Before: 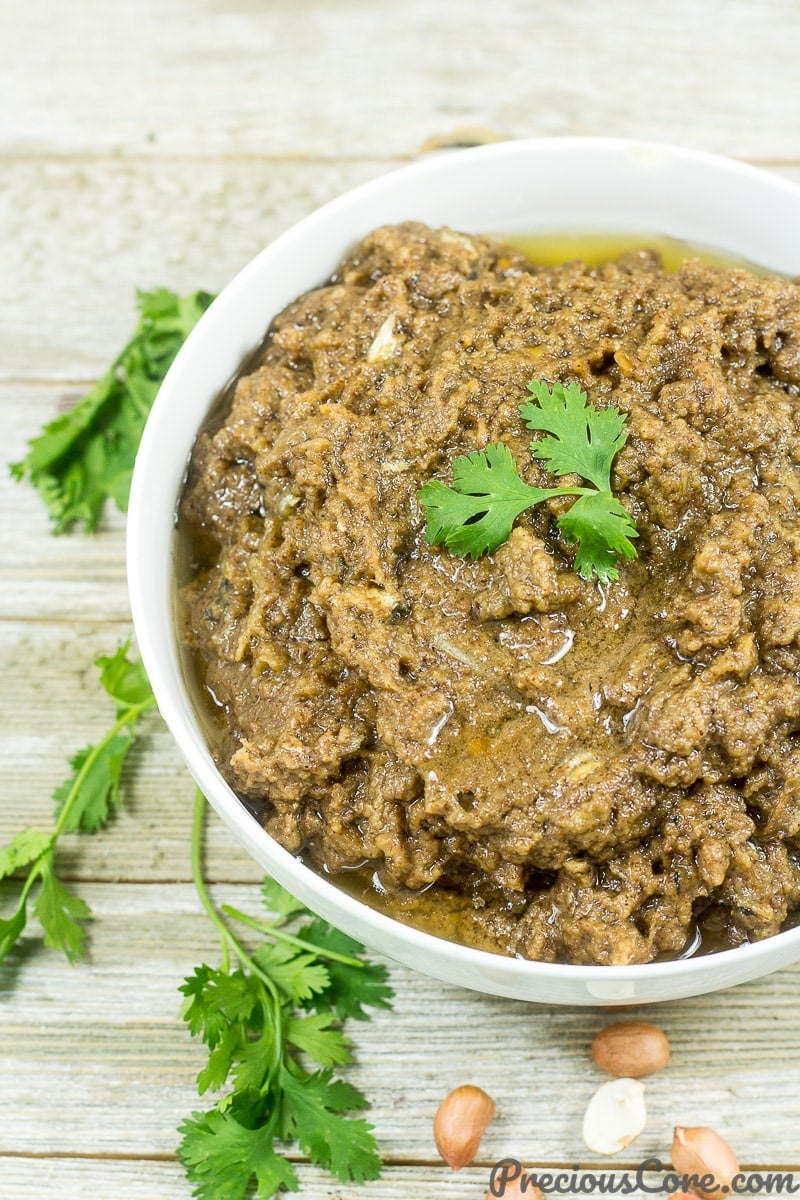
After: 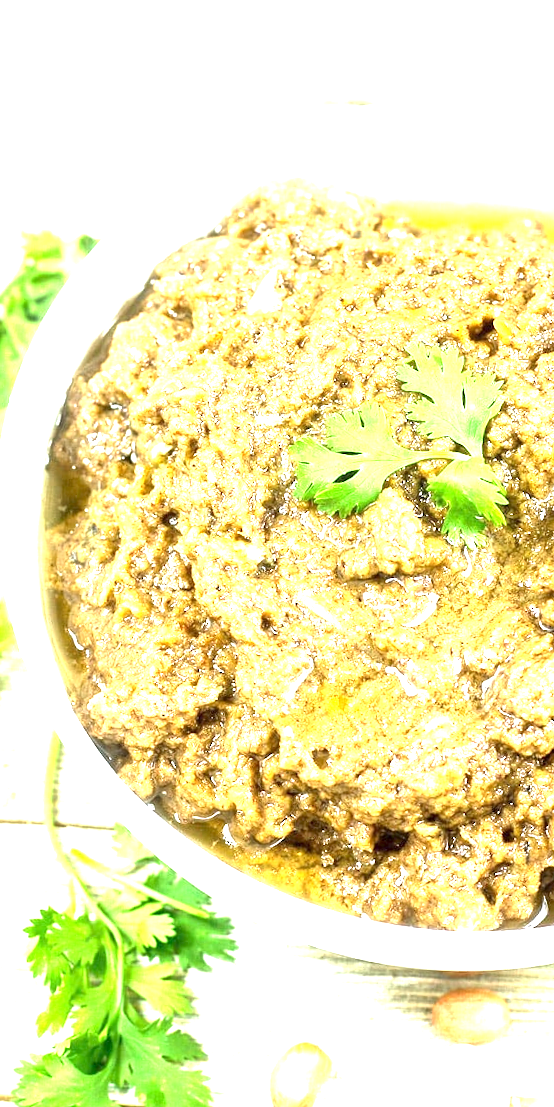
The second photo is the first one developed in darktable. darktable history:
crop and rotate: angle -3.23°, left 14.032%, top 0.037%, right 10.89%, bottom 0.05%
exposure: exposure 1.994 EV, compensate highlight preservation false
